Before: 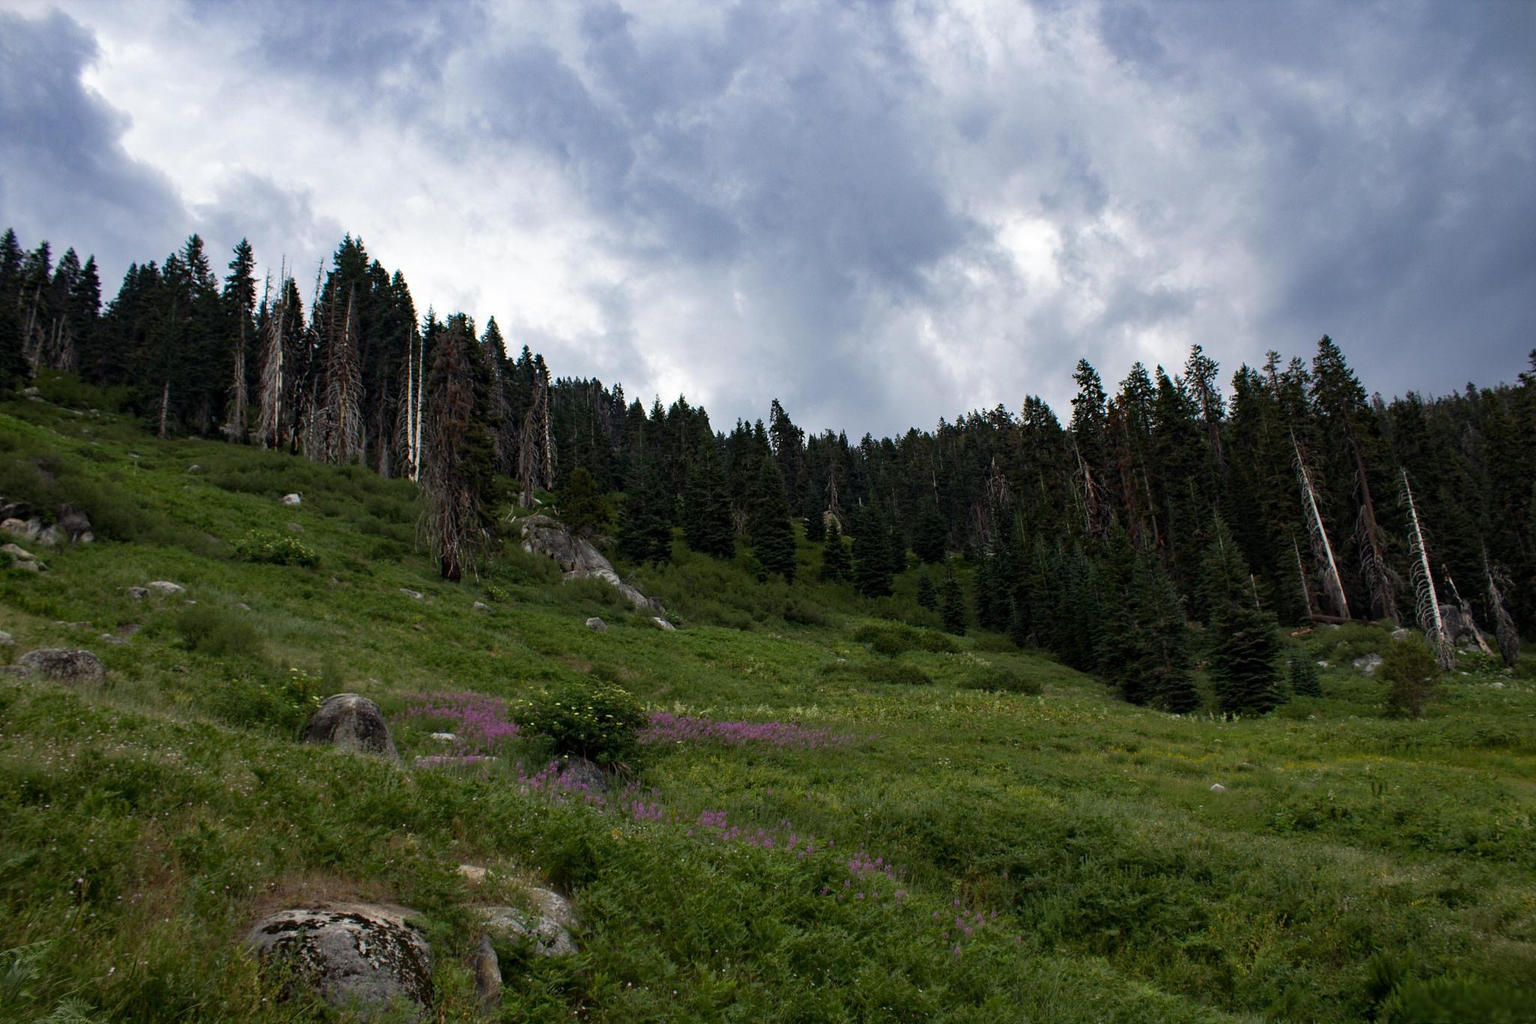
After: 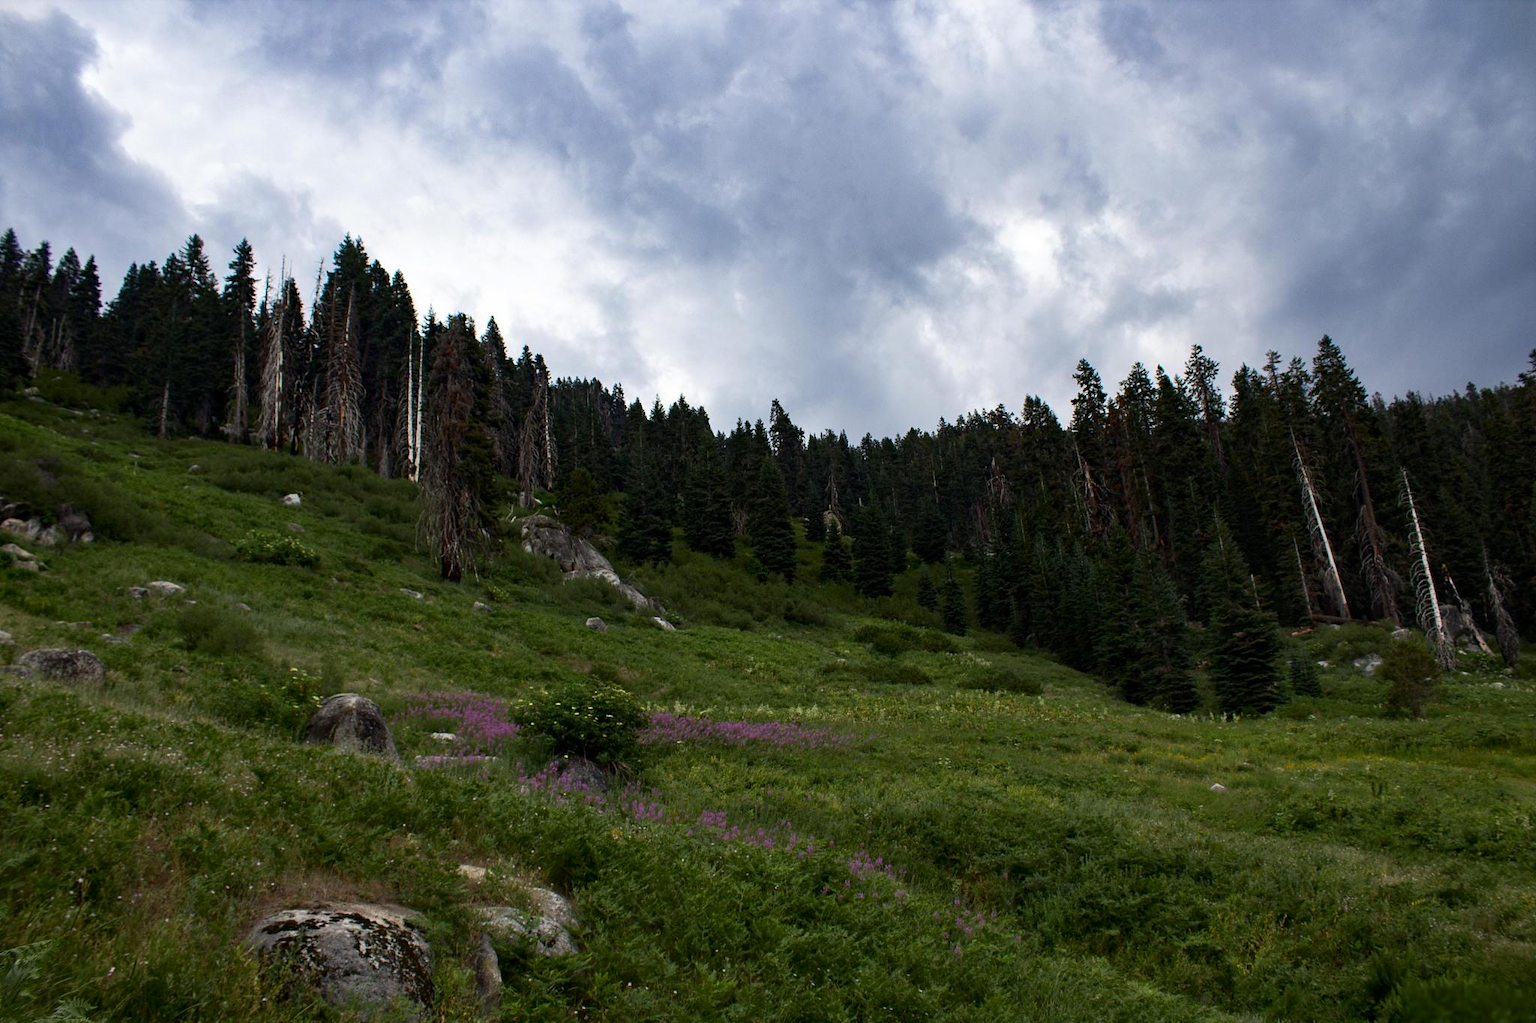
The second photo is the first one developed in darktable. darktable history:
color correction: highlights b* -0.055
contrast brightness saturation: contrast 0.144
